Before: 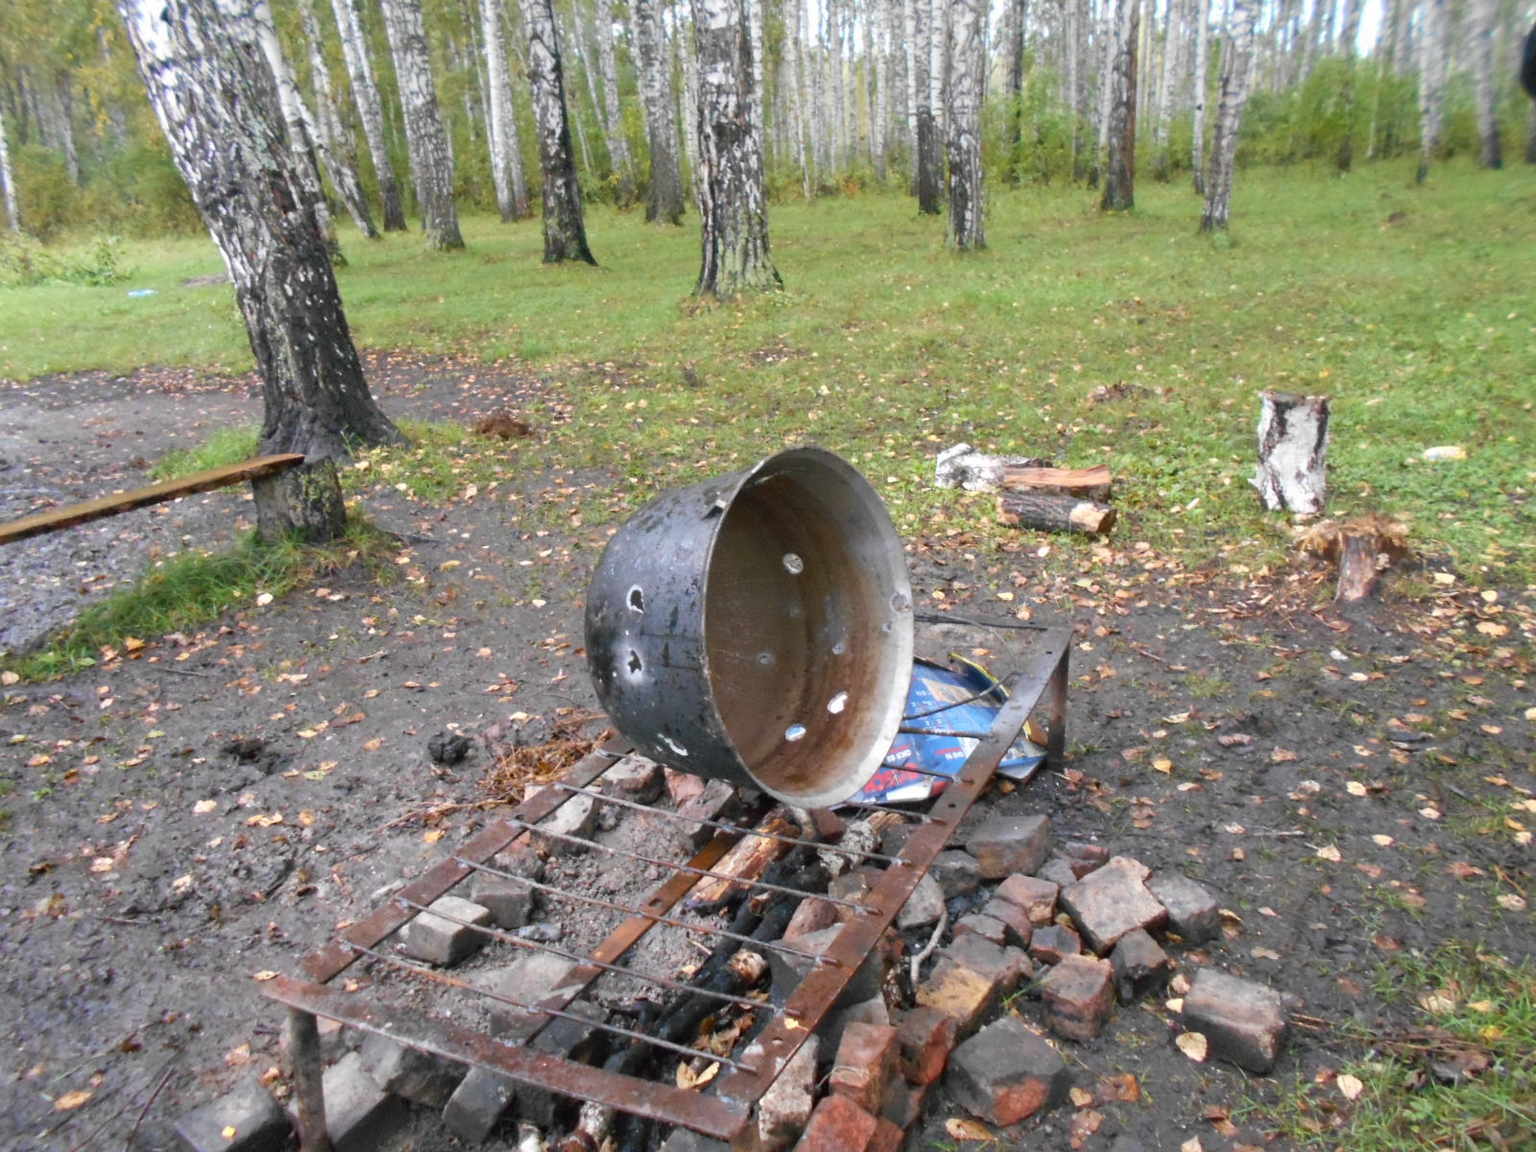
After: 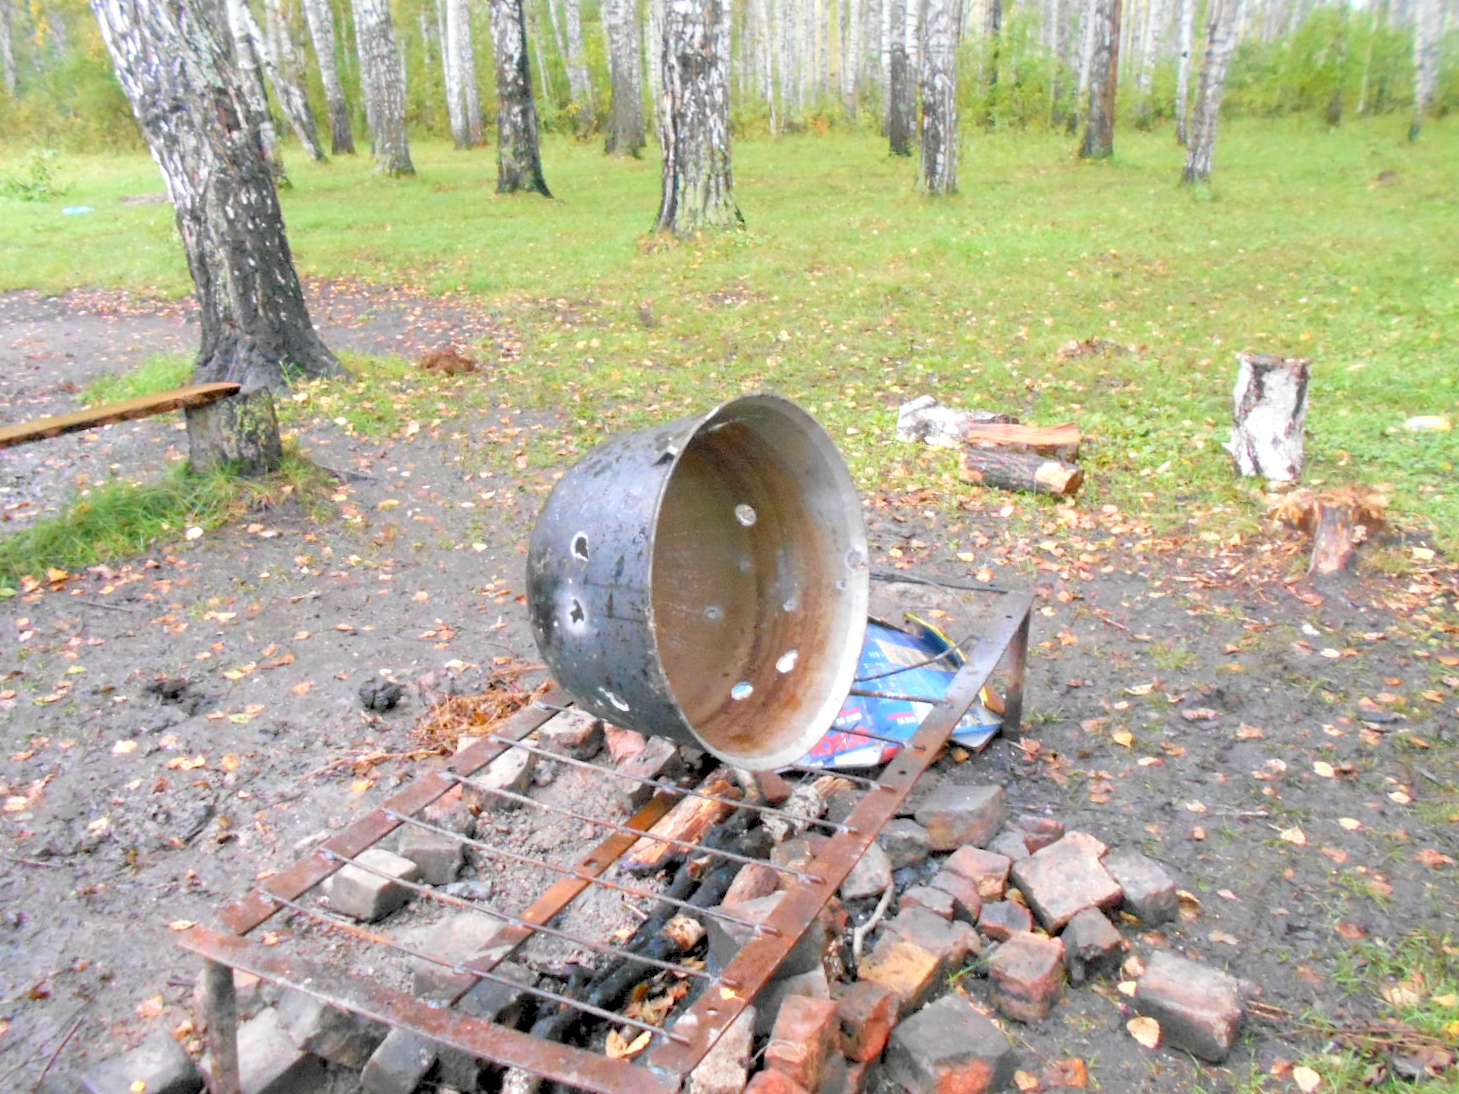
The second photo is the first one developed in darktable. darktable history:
levels: levels [0.072, 0.414, 0.976]
crop and rotate: angle -1.96°, left 3.097%, top 4.154%, right 1.586%, bottom 0.529%
exposure: black level correction 0, exposure 0.2 EV, compensate exposure bias true, compensate highlight preservation false
